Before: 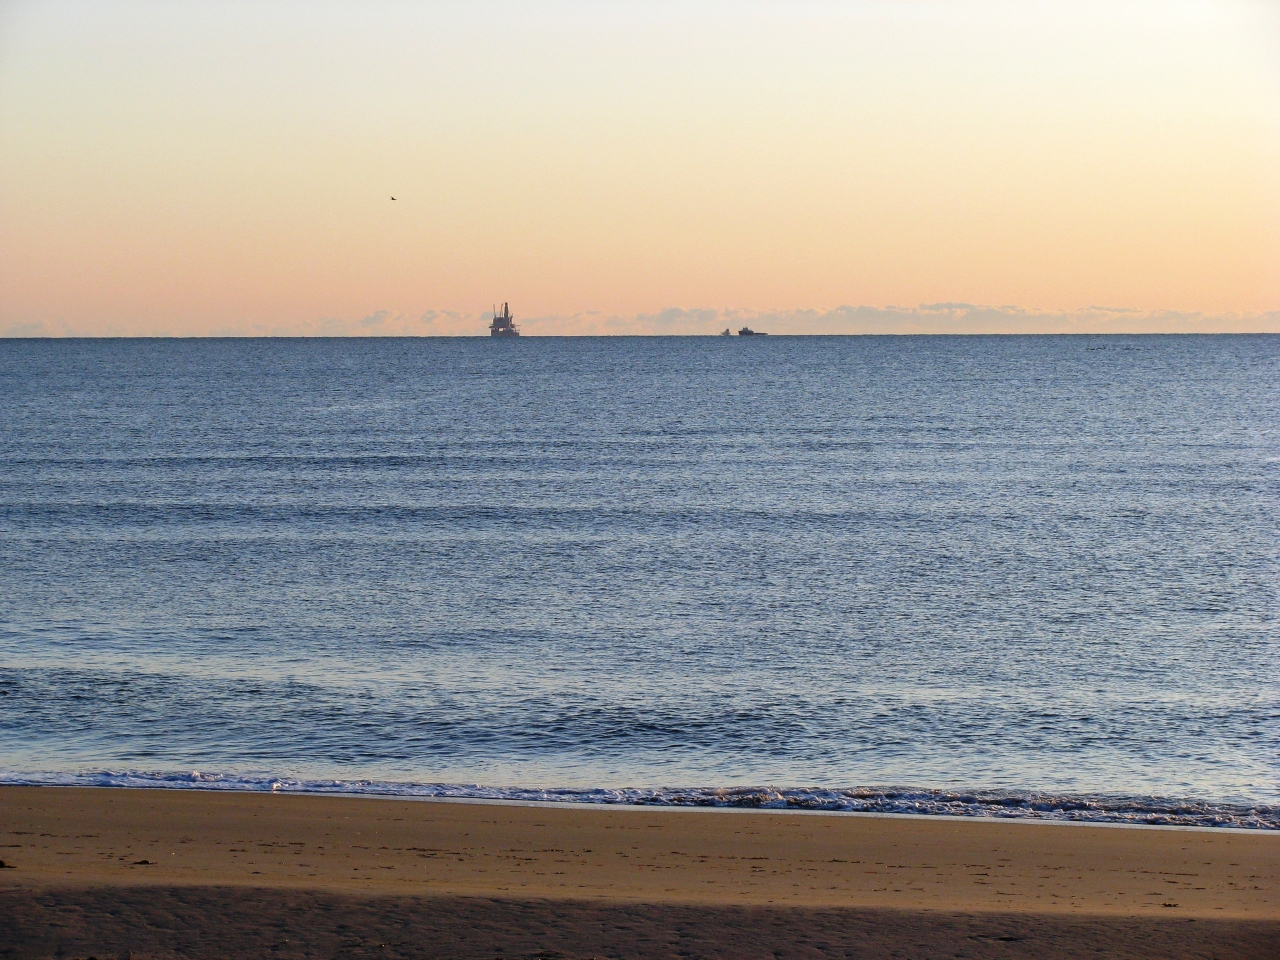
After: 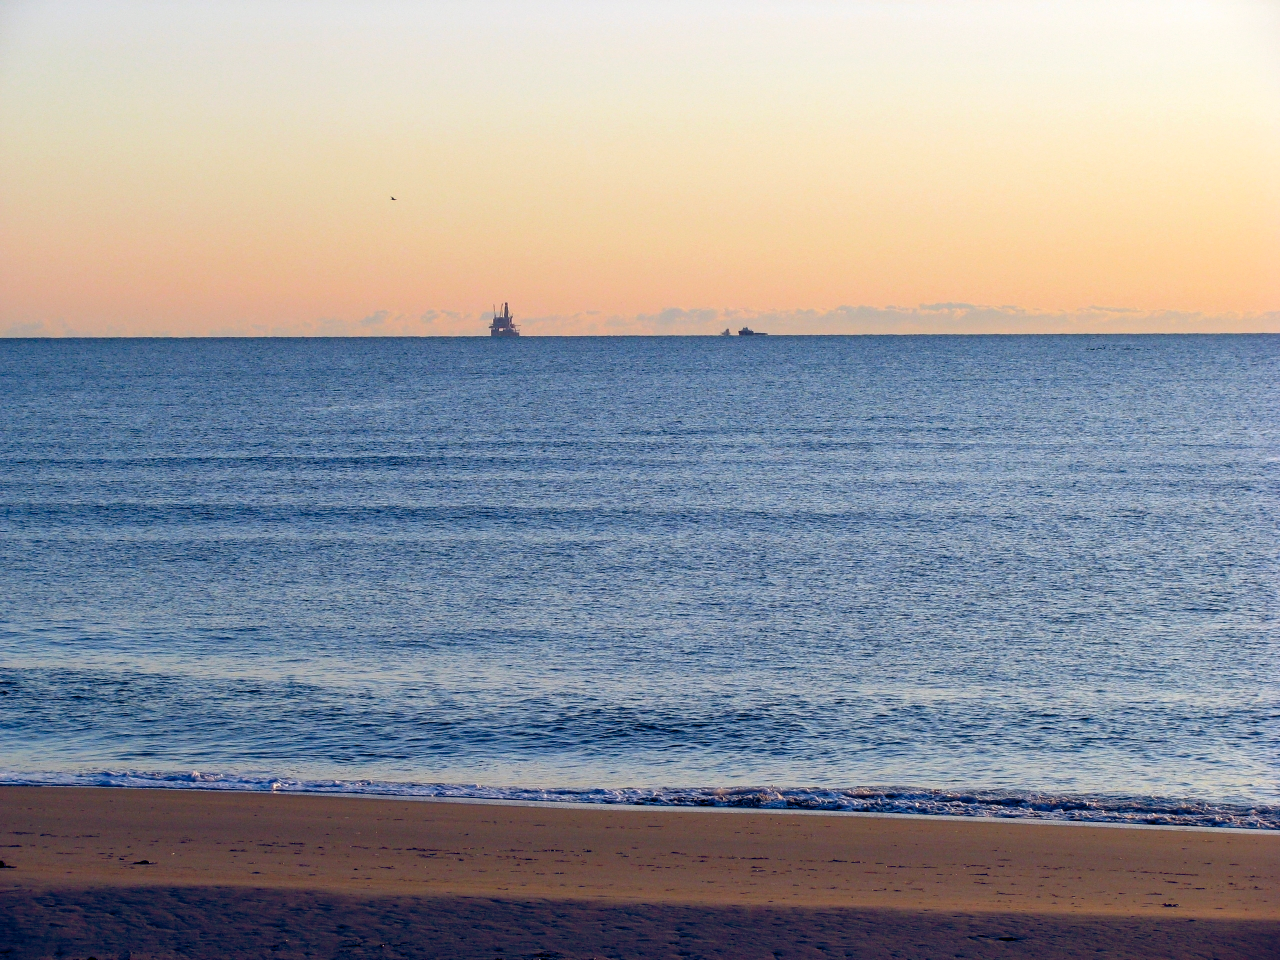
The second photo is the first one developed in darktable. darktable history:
color balance rgb: highlights gain › chroma 0.166%, highlights gain › hue 331.42°, global offset › luminance -0.296%, global offset › chroma 0.314%, global offset › hue 258.45°, perceptual saturation grading › global saturation 29.95%, global vibrance 9.612%
